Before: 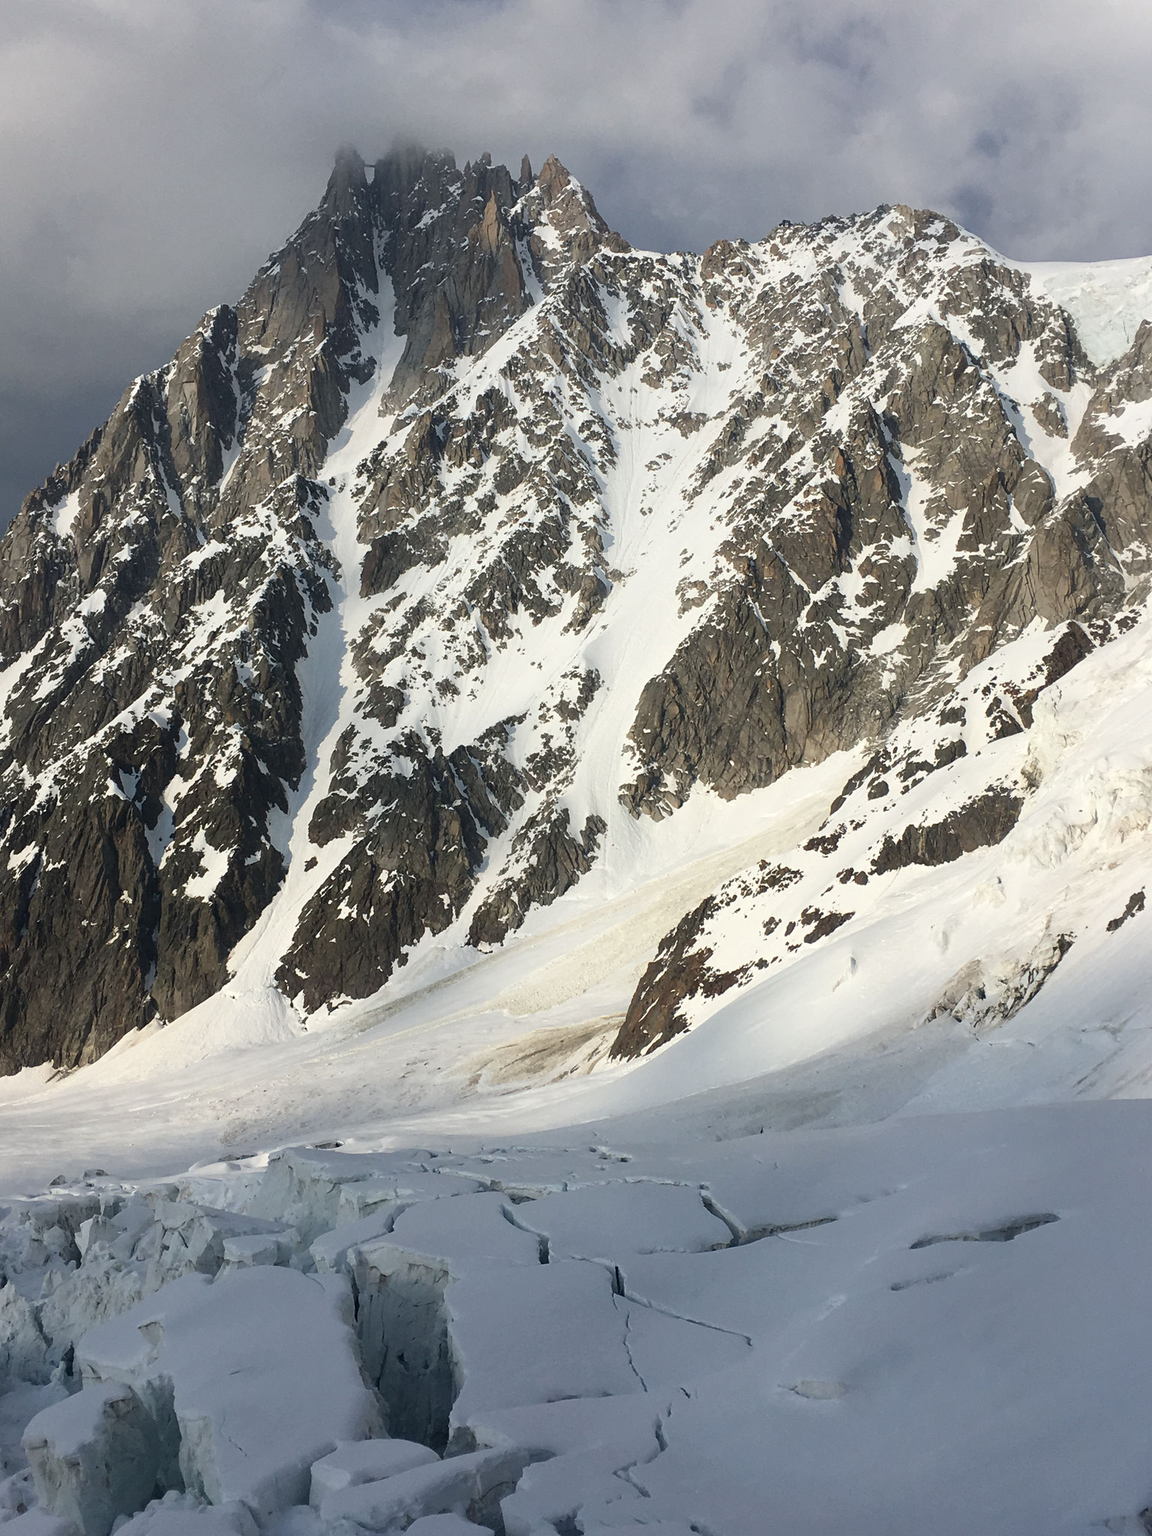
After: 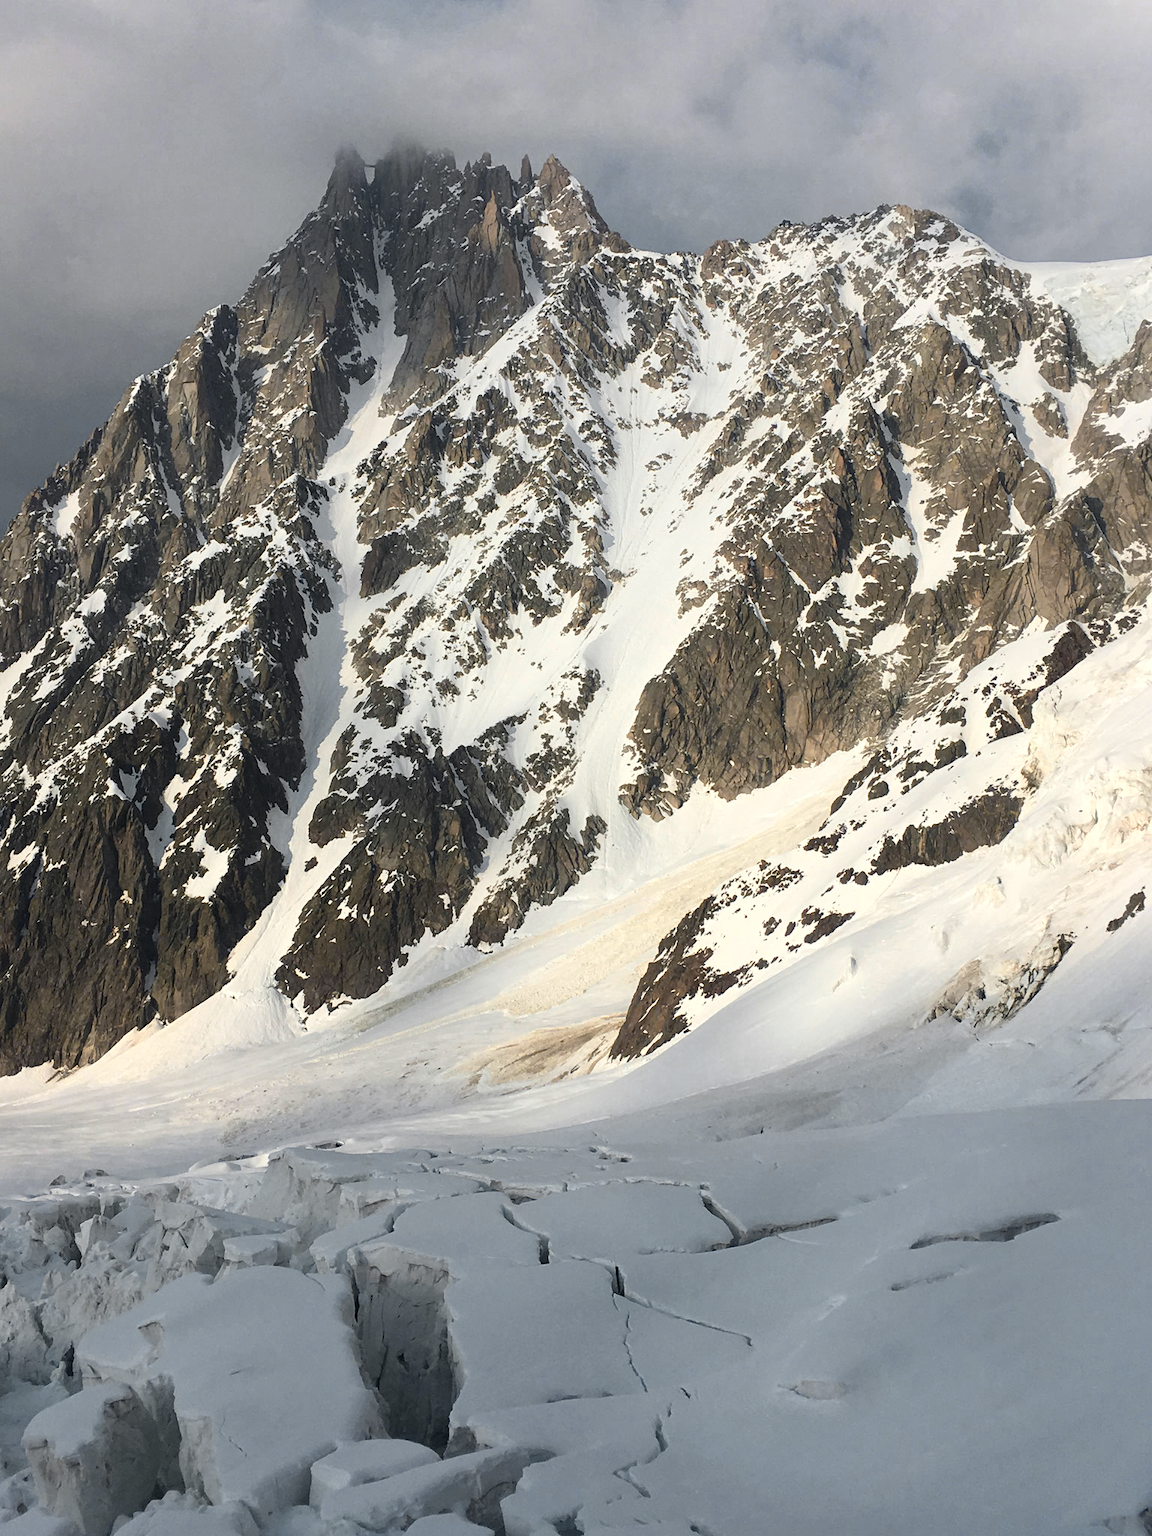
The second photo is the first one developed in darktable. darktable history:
color zones: curves: ch0 [(0.009, 0.528) (0.136, 0.6) (0.255, 0.586) (0.39, 0.528) (0.522, 0.584) (0.686, 0.736) (0.849, 0.561)]; ch1 [(0.045, 0.781) (0.14, 0.416) (0.257, 0.695) (0.442, 0.032) (0.738, 0.338) (0.818, 0.632) (0.891, 0.741) (1, 0.704)]; ch2 [(0, 0.667) (0.141, 0.52) (0.26, 0.37) (0.474, 0.432) (0.743, 0.286)]
shadows and highlights: shadows 31.11, highlights 0.12, soften with gaussian
